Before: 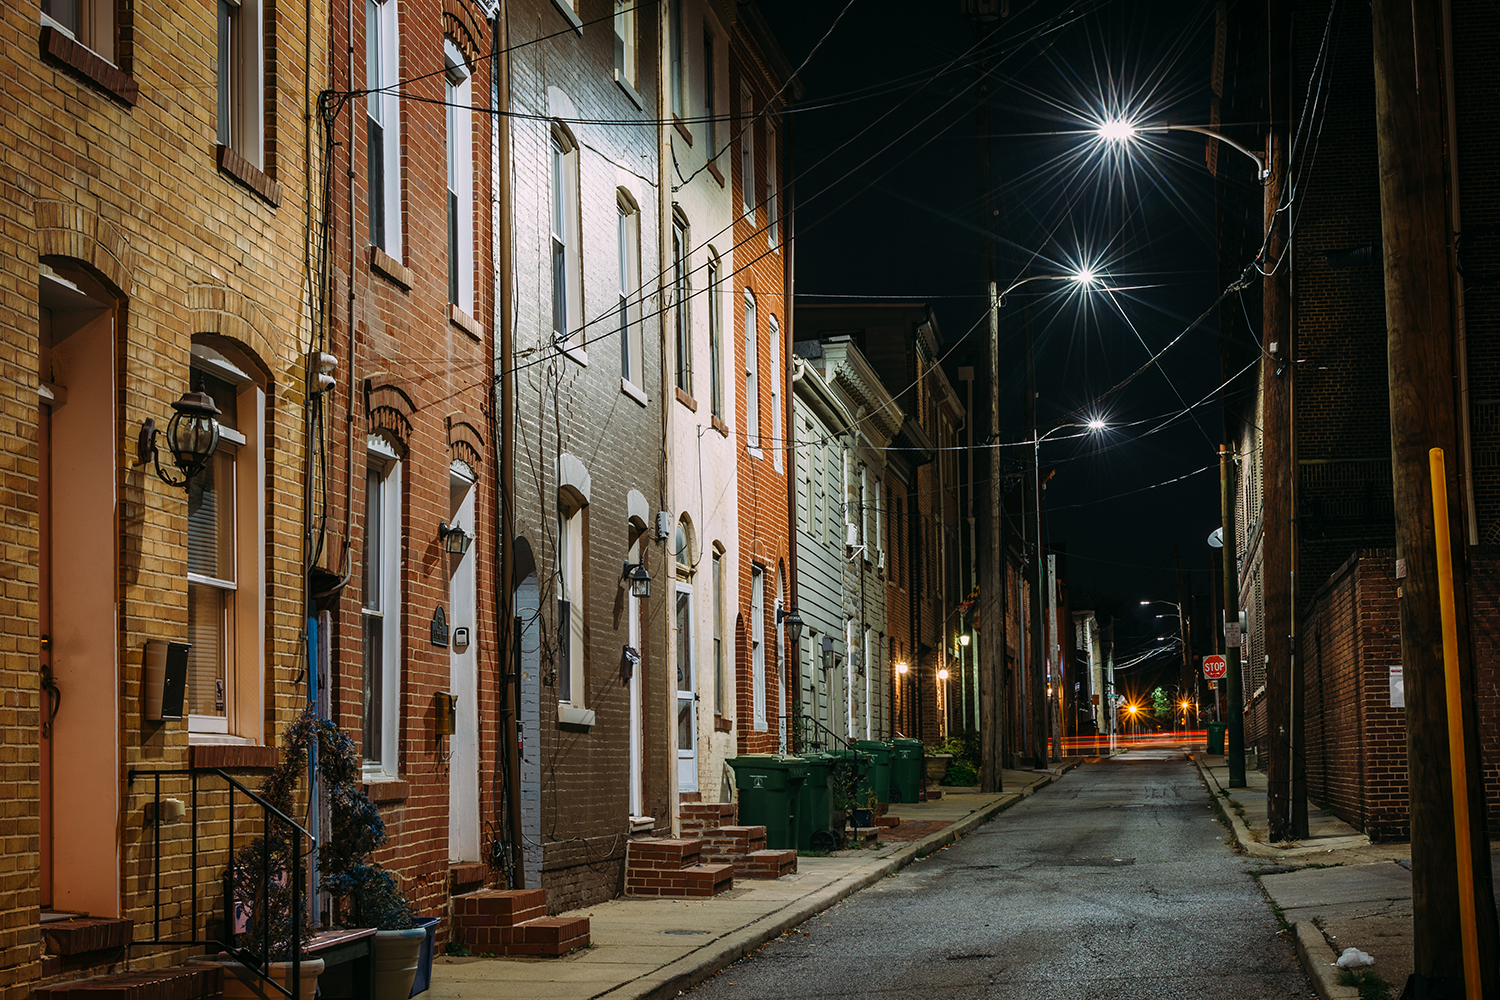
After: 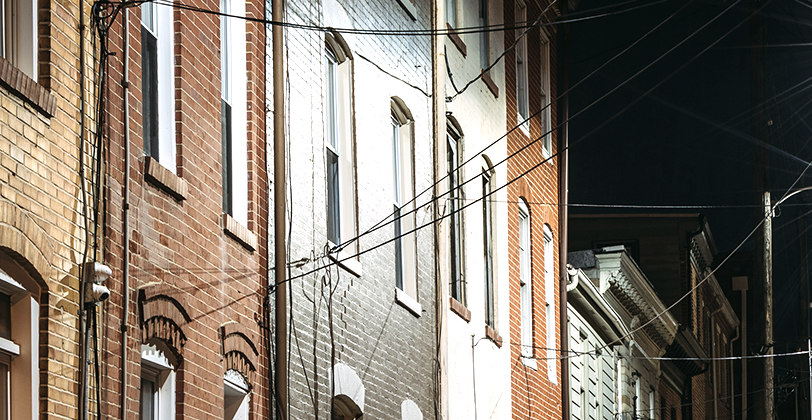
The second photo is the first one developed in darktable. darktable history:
crop: left 15.079%, top 9.086%, right 30.748%, bottom 48.825%
exposure: black level correction 0, exposure 0.697 EV, compensate exposure bias true, compensate highlight preservation false
contrast brightness saturation: contrast 0.101, saturation -0.363
